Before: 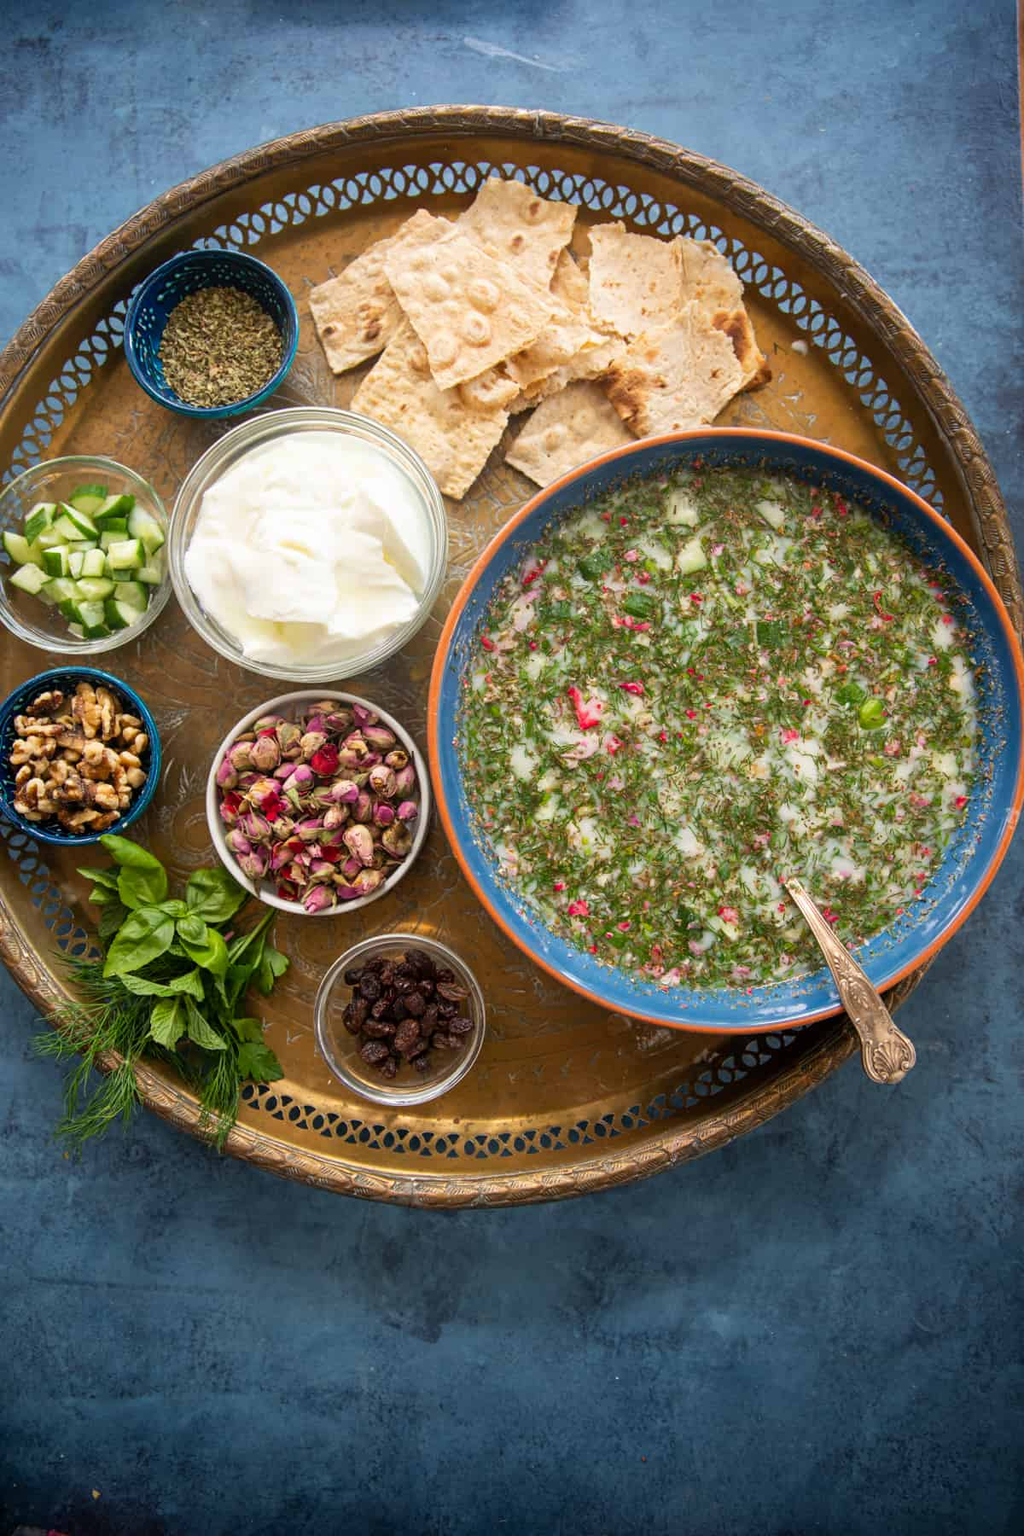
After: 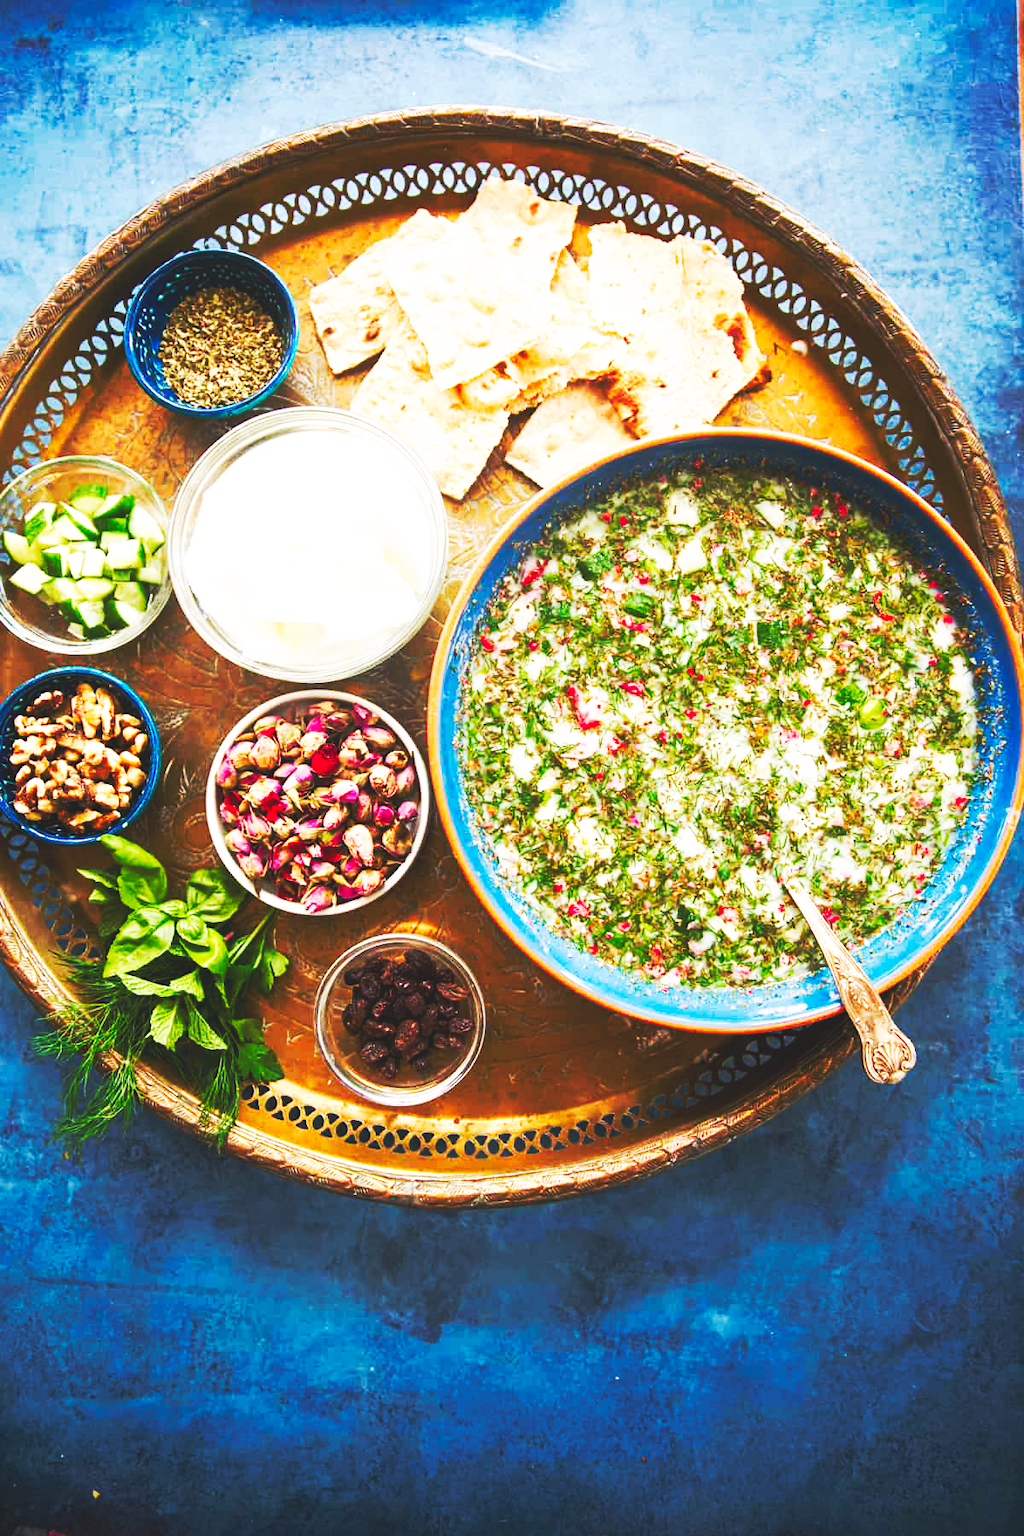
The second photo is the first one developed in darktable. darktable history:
color balance rgb: perceptual saturation grading › global saturation 20%, perceptual saturation grading › highlights -50%, perceptual saturation grading › shadows 30%
base curve: curves: ch0 [(0, 0.015) (0.085, 0.116) (0.134, 0.298) (0.19, 0.545) (0.296, 0.764) (0.599, 0.982) (1, 1)], preserve colors none
